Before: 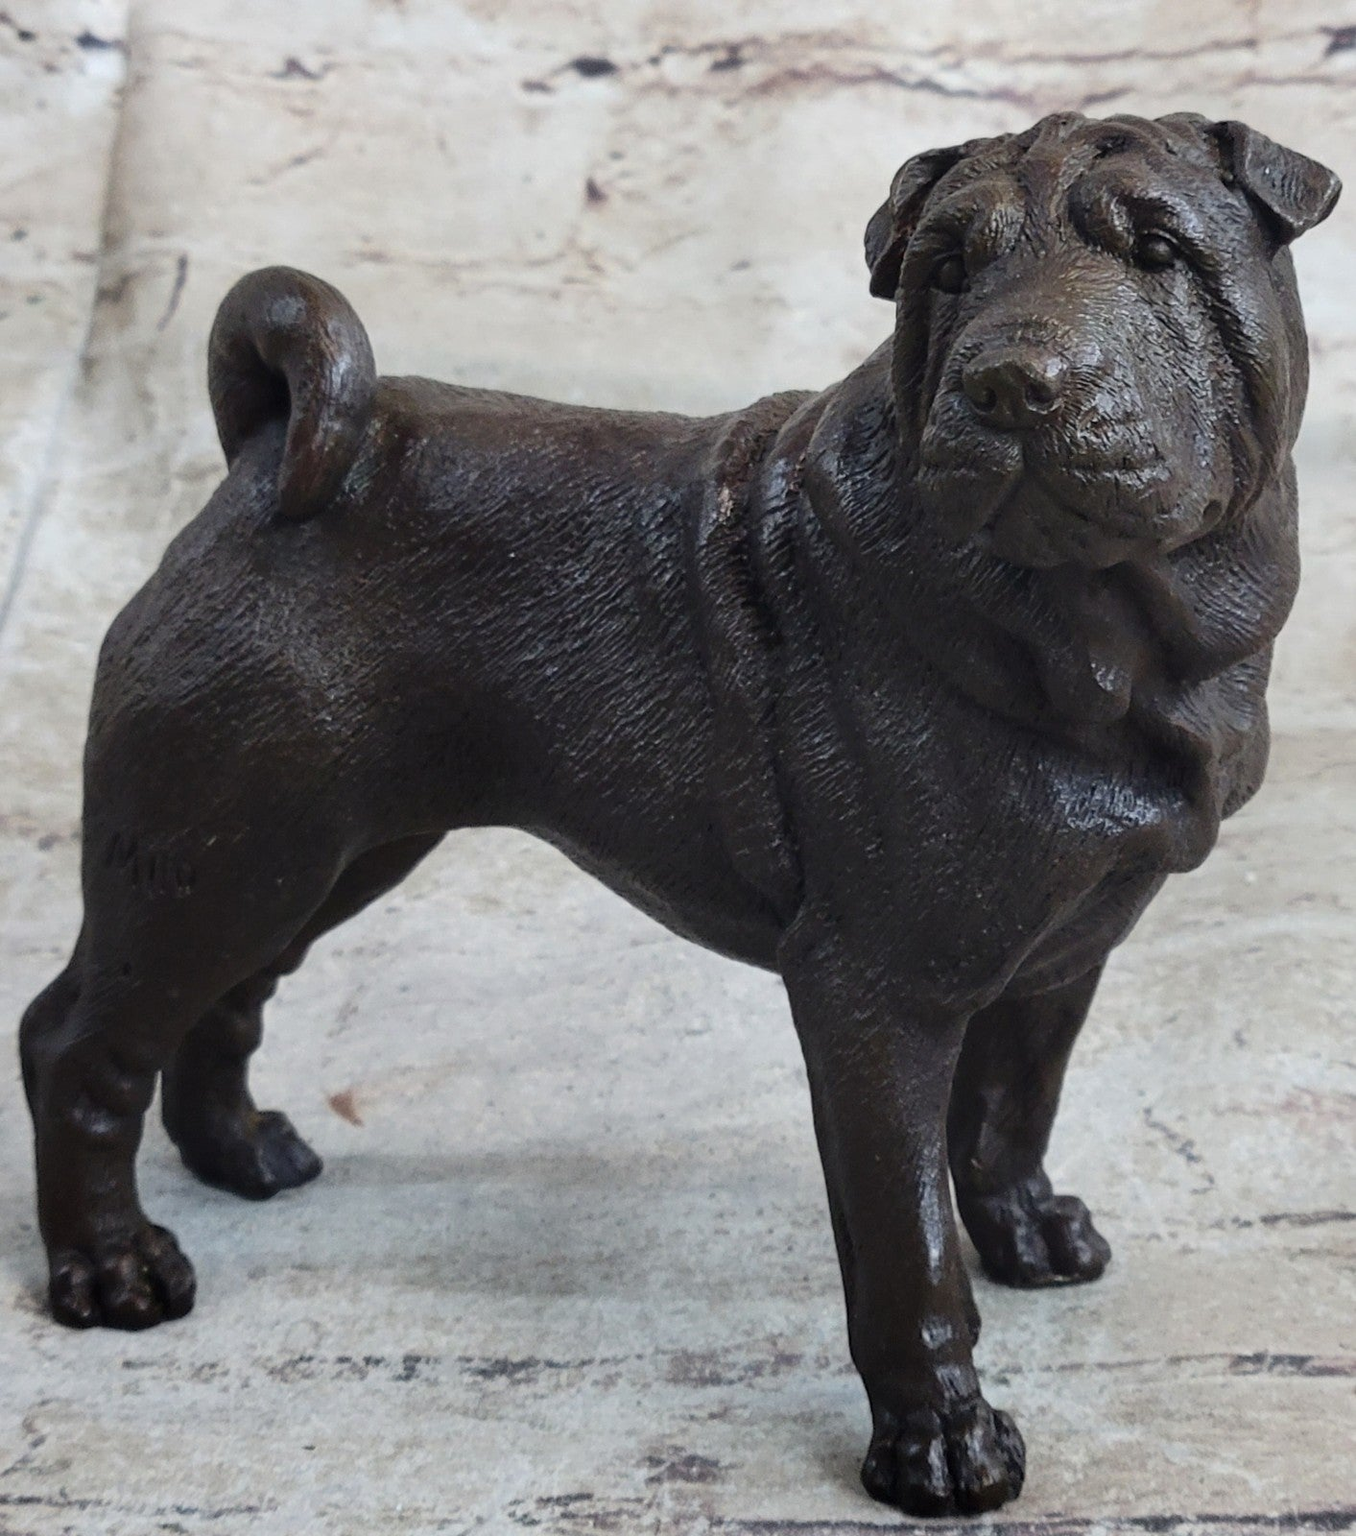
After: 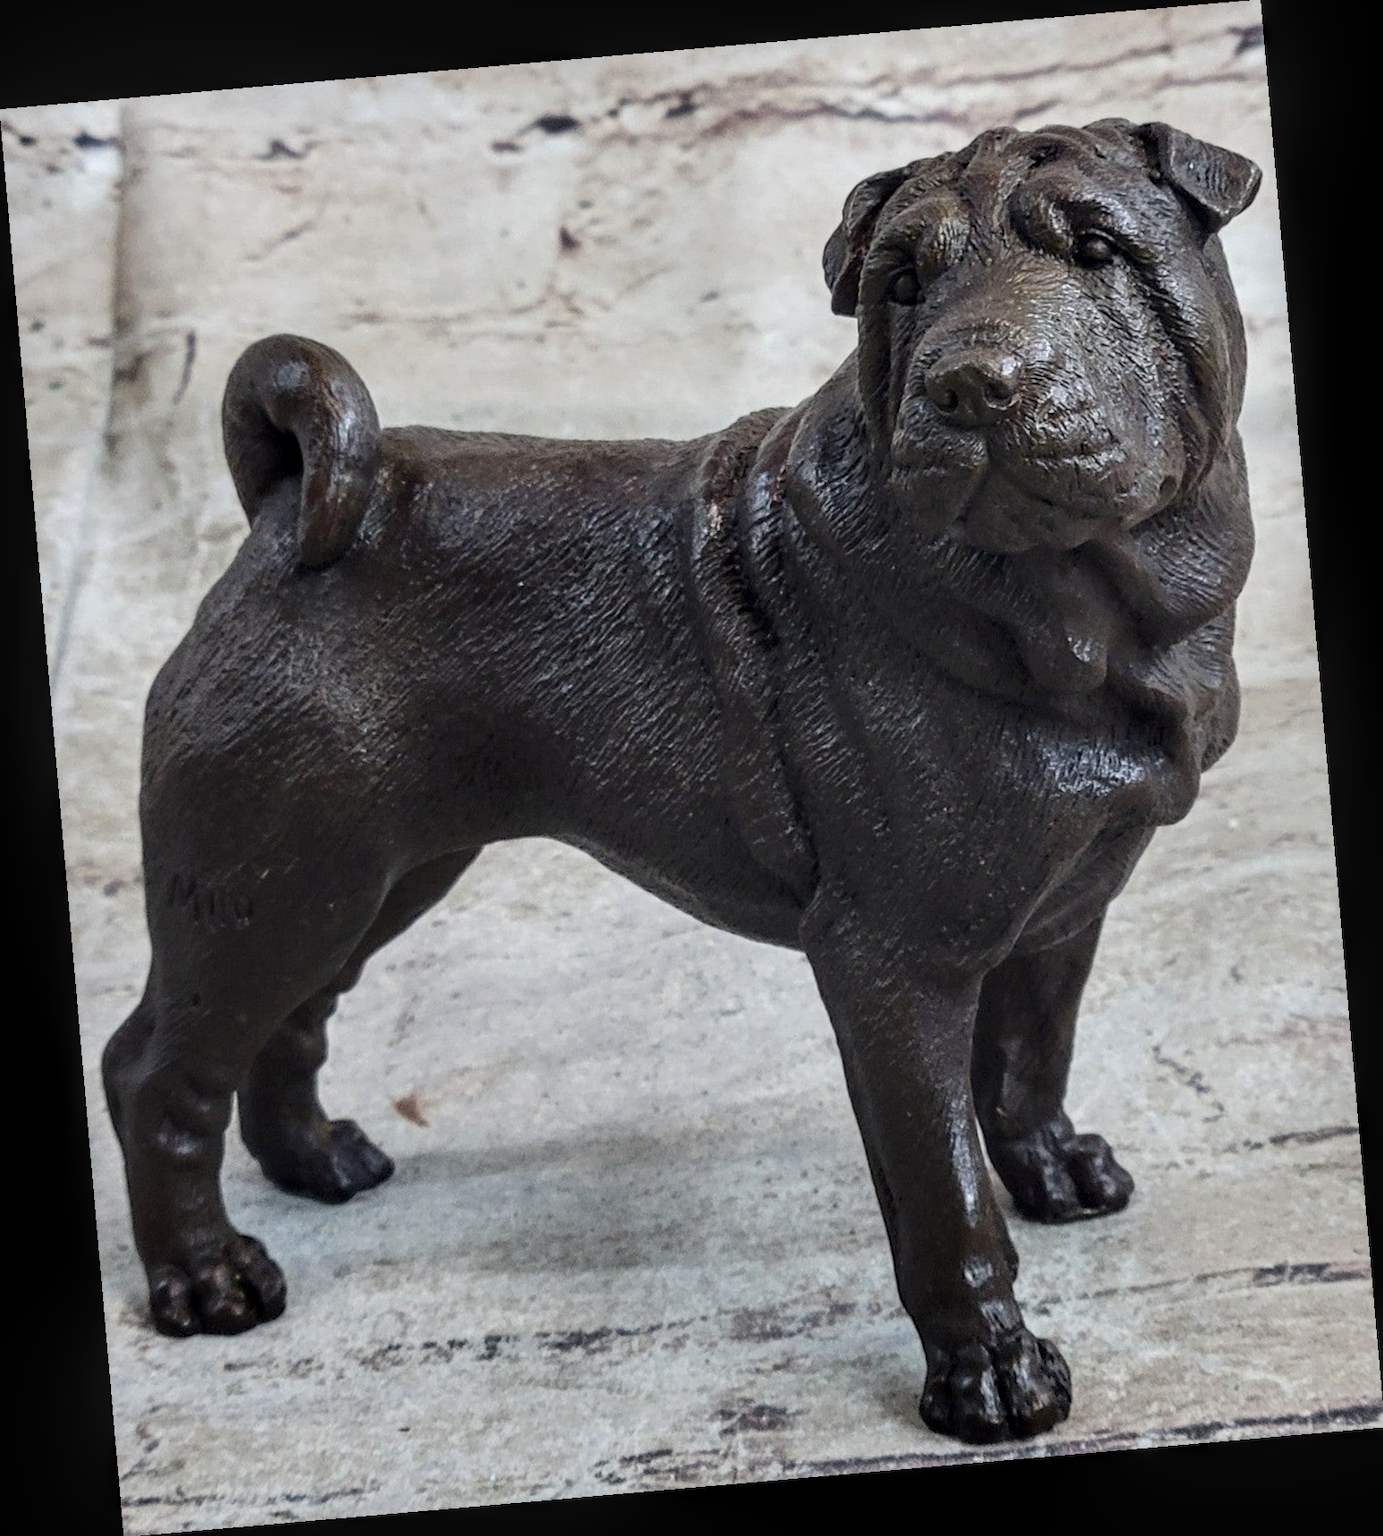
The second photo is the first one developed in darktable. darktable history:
rotate and perspective: rotation -4.98°, automatic cropping off
local contrast: detail 144%
